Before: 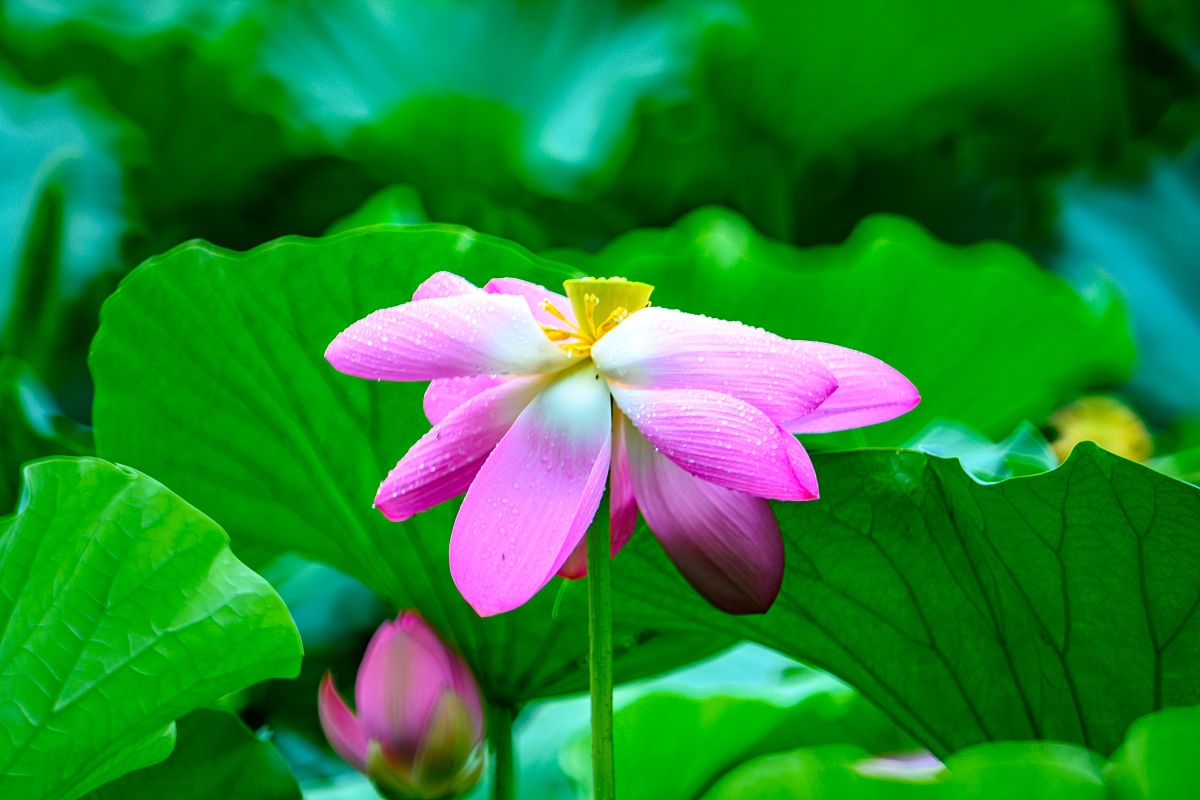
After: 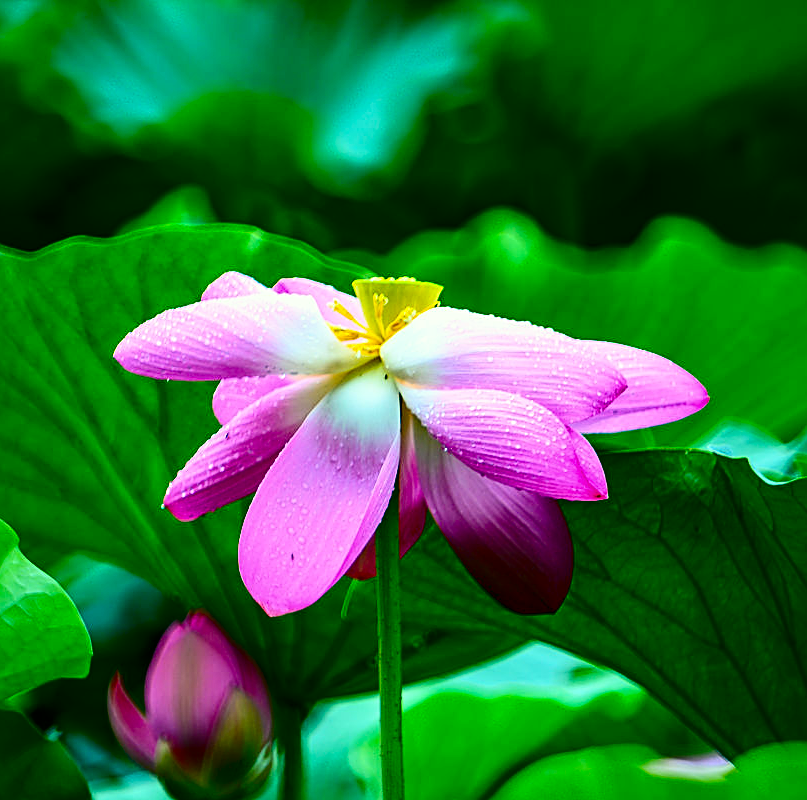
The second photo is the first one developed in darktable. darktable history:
crop and rotate: left 17.652%, right 15.083%
sharpen: on, module defaults
color correction: highlights a* -4.72, highlights b* 5.06, saturation 0.95
contrast brightness saturation: contrast 0.238, brightness -0.235, saturation 0.148
